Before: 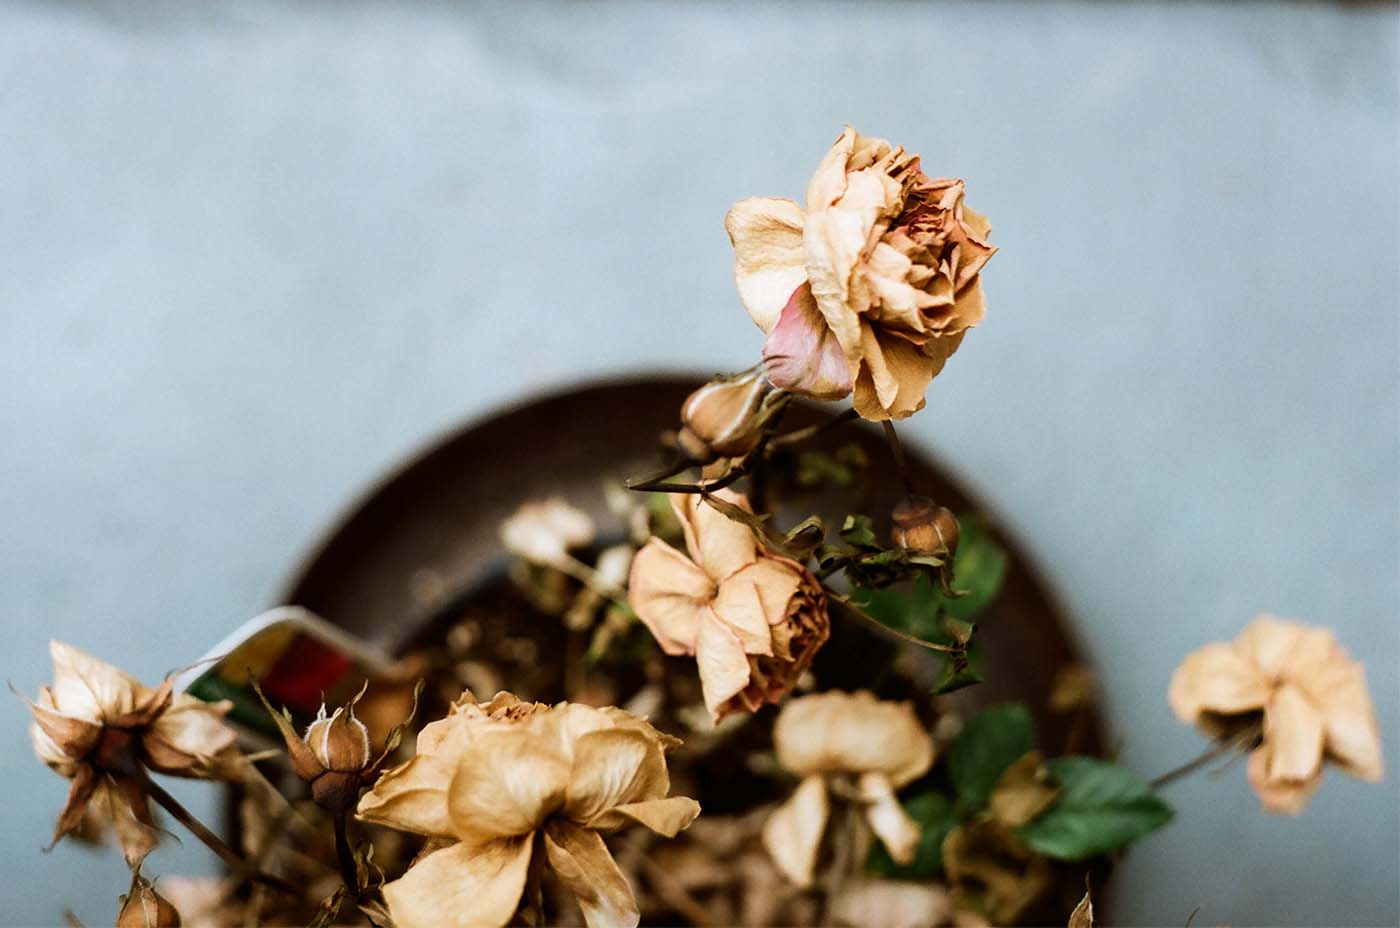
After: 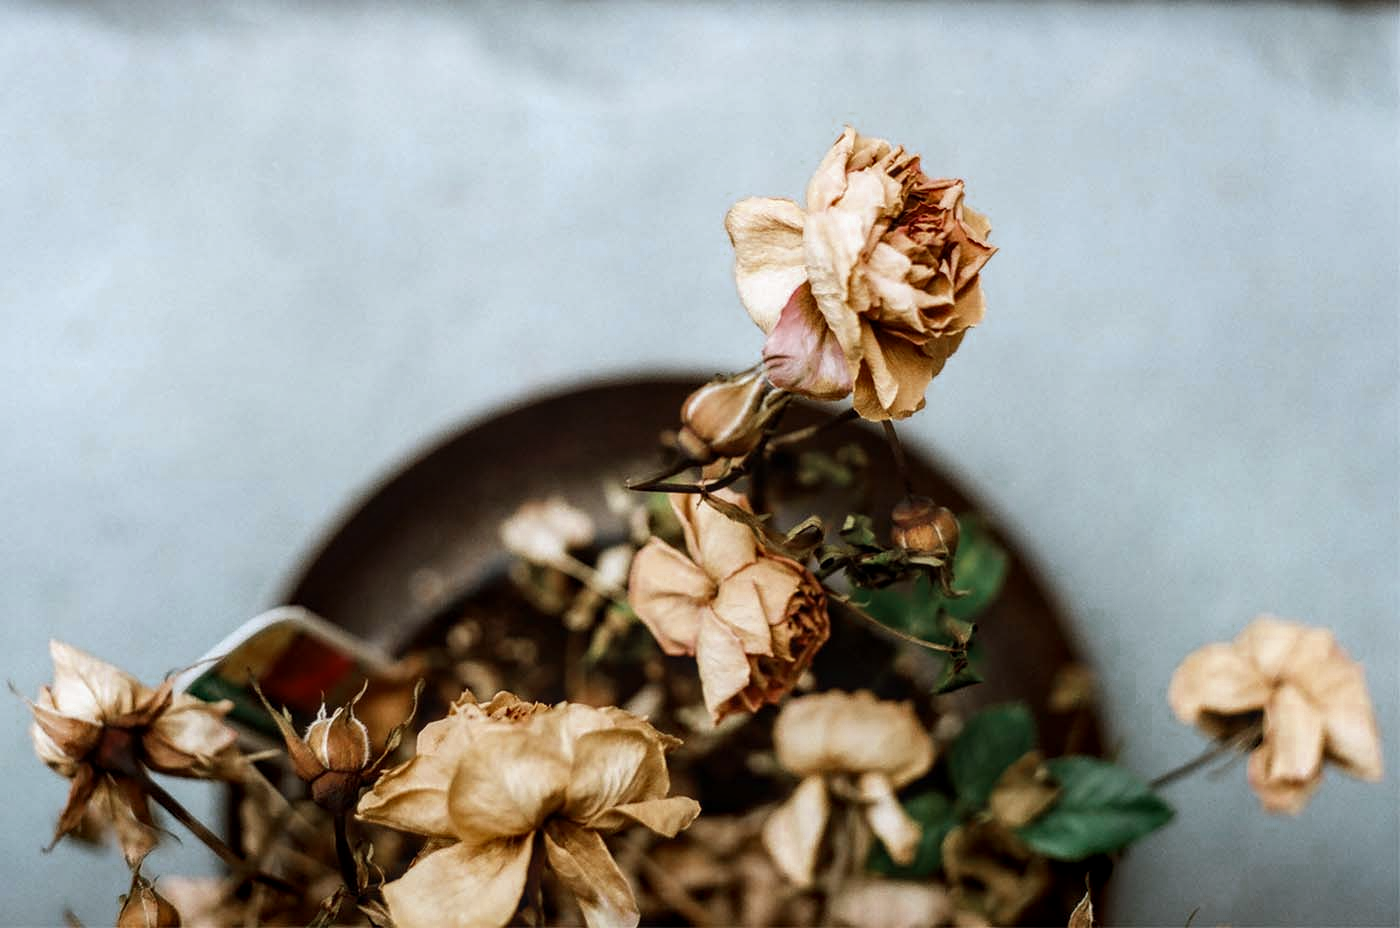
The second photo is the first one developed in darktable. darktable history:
local contrast: on, module defaults
color zones: curves: ch0 [(0, 0.5) (0.125, 0.4) (0.25, 0.5) (0.375, 0.4) (0.5, 0.4) (0.625, 0.6) (0.75, 0.6) (0.875, 0.5)]; ch1 [(0, 0.4) (0.125, 0.5) (0.25, 0.4) (0.375, 0.4) (0.5, 0.4) (0.625, 0.4) (0.75, 0.5) (0.875, 0.4)]; ch2 [(0, 0.6) (0.125, 0.5) (0.25, 0.5) (0.375, 0.6) (0.5, 0.6) (0.625, 0.5) (0.75, 0.5) (0.875, 0.5)]
